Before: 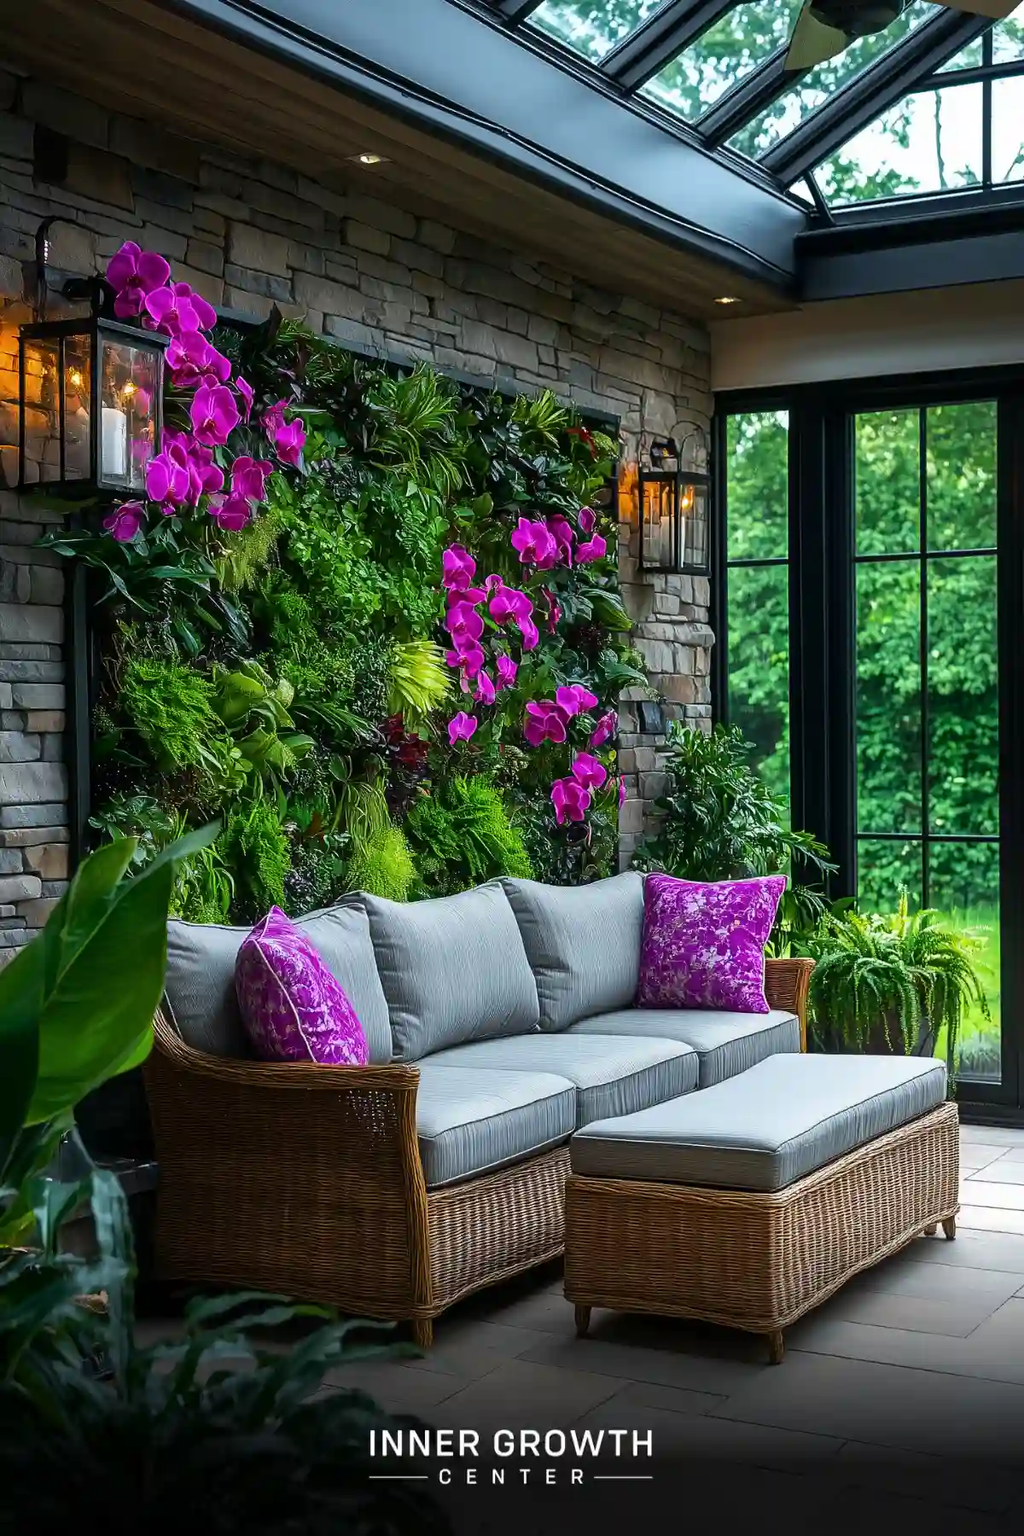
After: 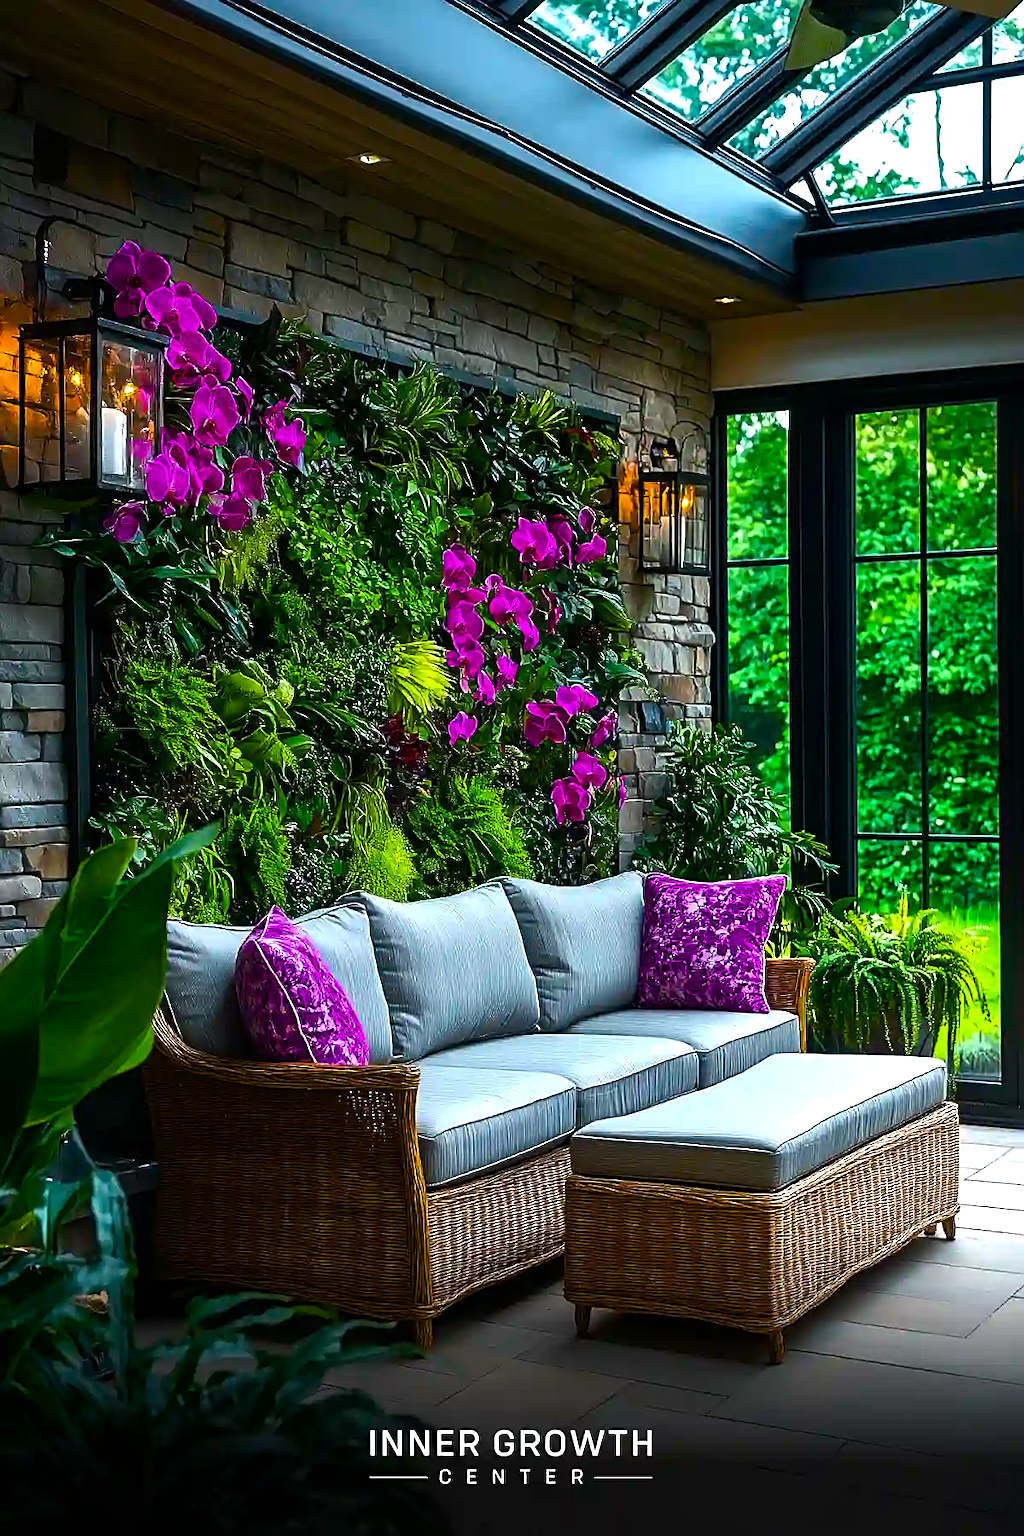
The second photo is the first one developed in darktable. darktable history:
sharpen: on, module defaults
color balance rgb: linear chroma grading › global chroma 9%, perceptual saturation grading › global saturation 36%, perceptual saturation grading › shadows 35%, perceptual brilliance grading › global brilliance 15%, perceptual brilliance grading › shadows -35%, global vibrance 15%
